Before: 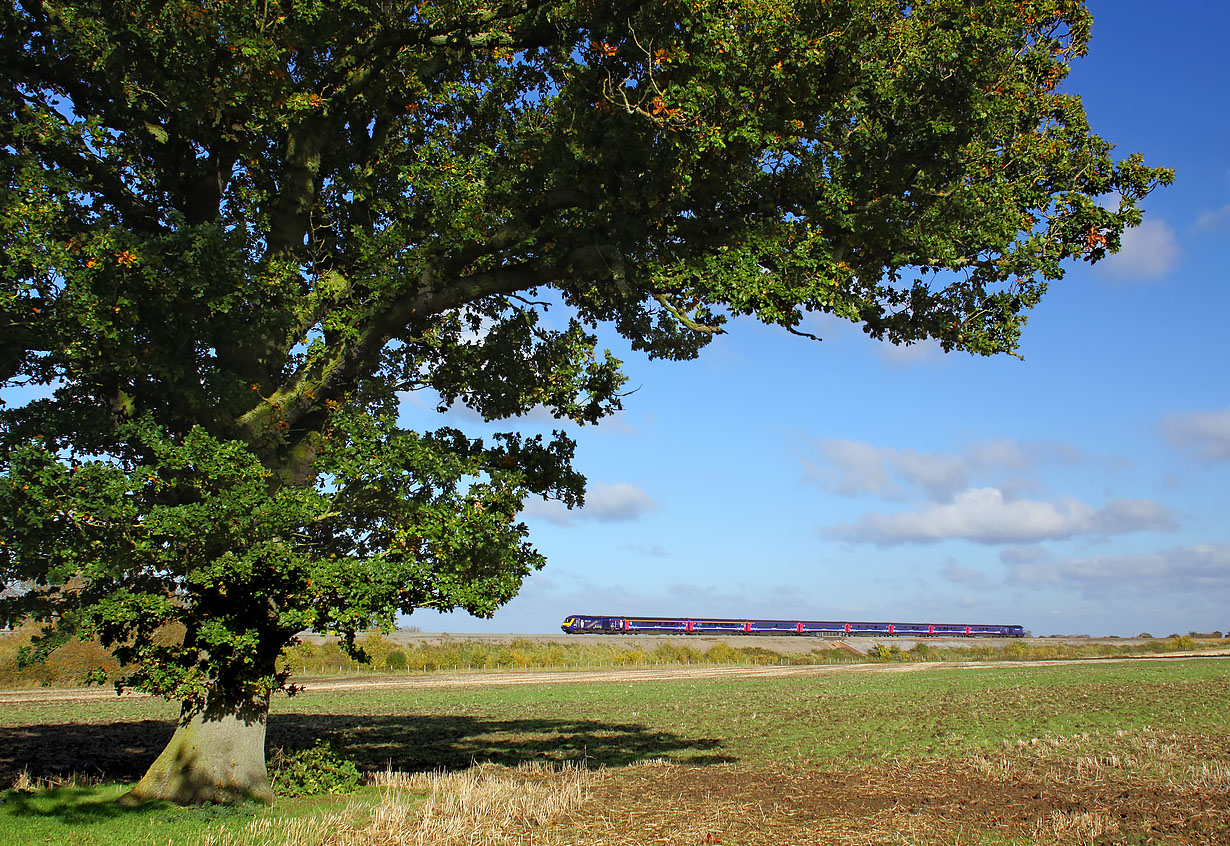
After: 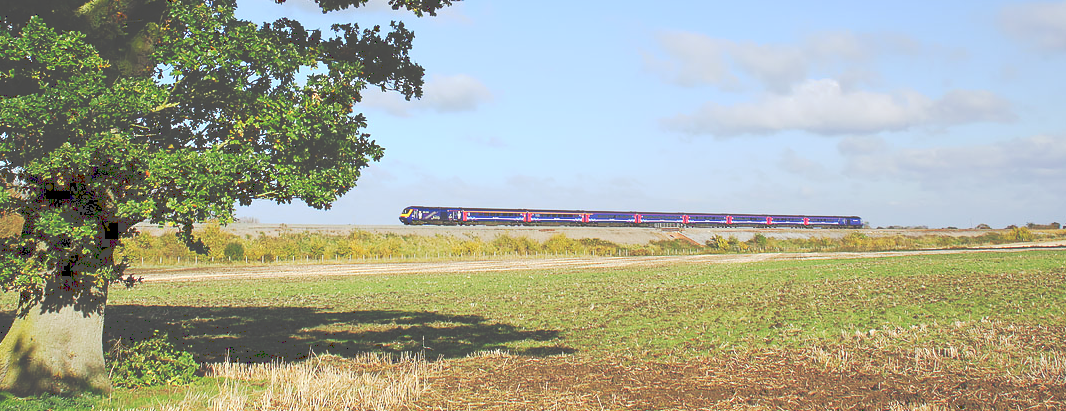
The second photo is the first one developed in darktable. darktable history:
exposure: exposure 0.188 EV, compensate highlight preservation false
crop and rotate: left 13.267%, top 48.451%, bottom 2.918%
tone curve: curves: ch0 [(0, 0) (0.003, 0.301) (0.011, 0.302) (0.025, 0.307) (0.044, 0.313) (0.069, 0.316) (0.1, 0.322) (0.136, 0.325) (0.177, 0.341) (0.224, 0.358) (0.277, 0.386) (0.335, 0.429) (0.399, 0.486) (0.468, 0.556) (0.543, 0.644) (0.623, 0.728) (0.709, 0.796) (0.801, 0.854) (0.898, 0.908) (1, 1)], preserve colors none
